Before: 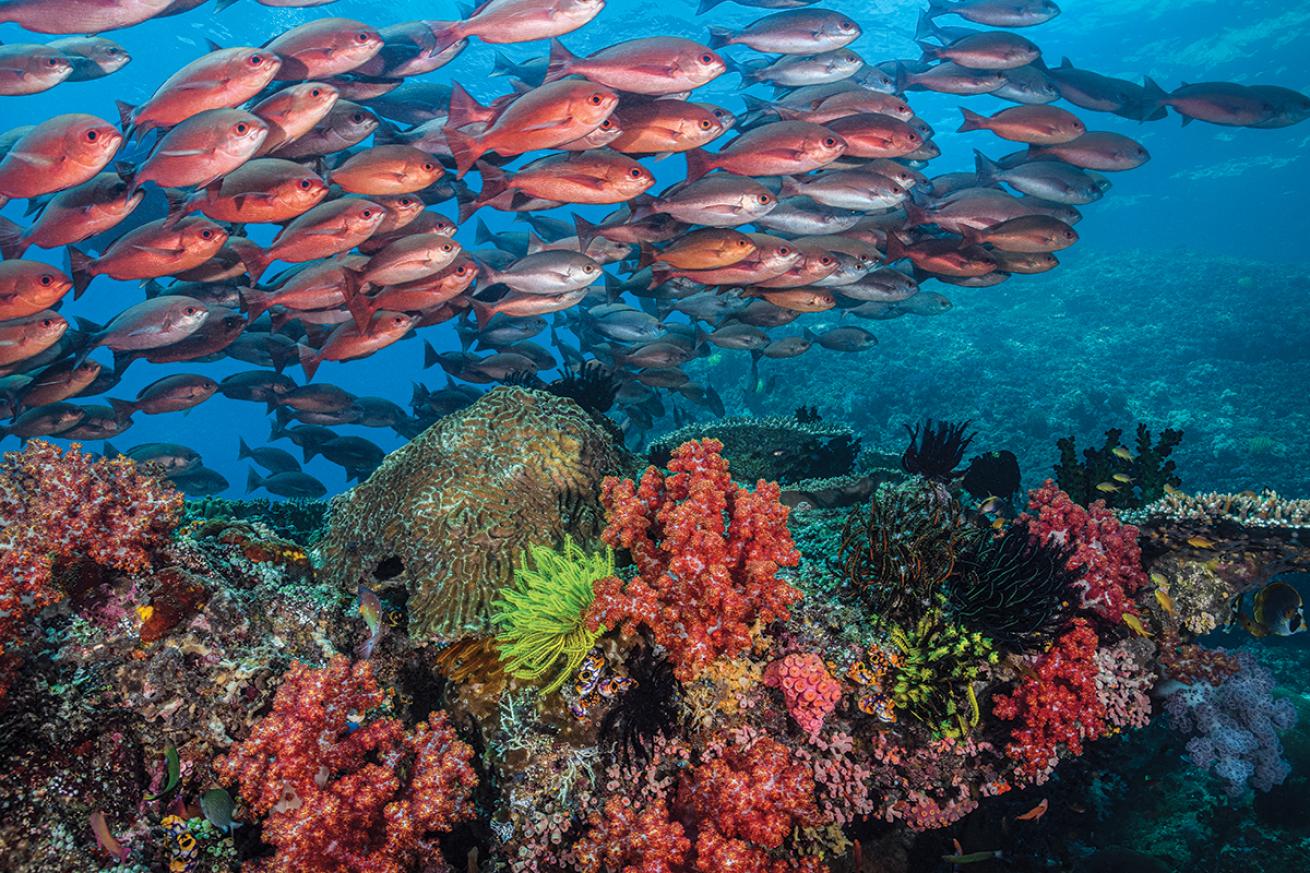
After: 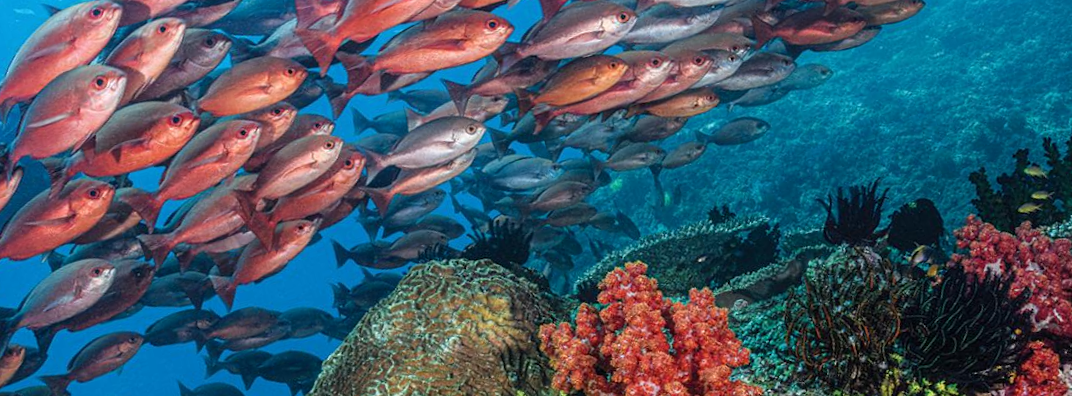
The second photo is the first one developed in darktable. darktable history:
rotate and perspective: rotation -14.8°, crop left 0.1, crop right 0.903, crop top 0.25, crop bottom 0.748
crop: left 1.509%, top 3.452%, right 7.696%, bottom 28.452%
contrast brightness saturation: contrast 0.05
